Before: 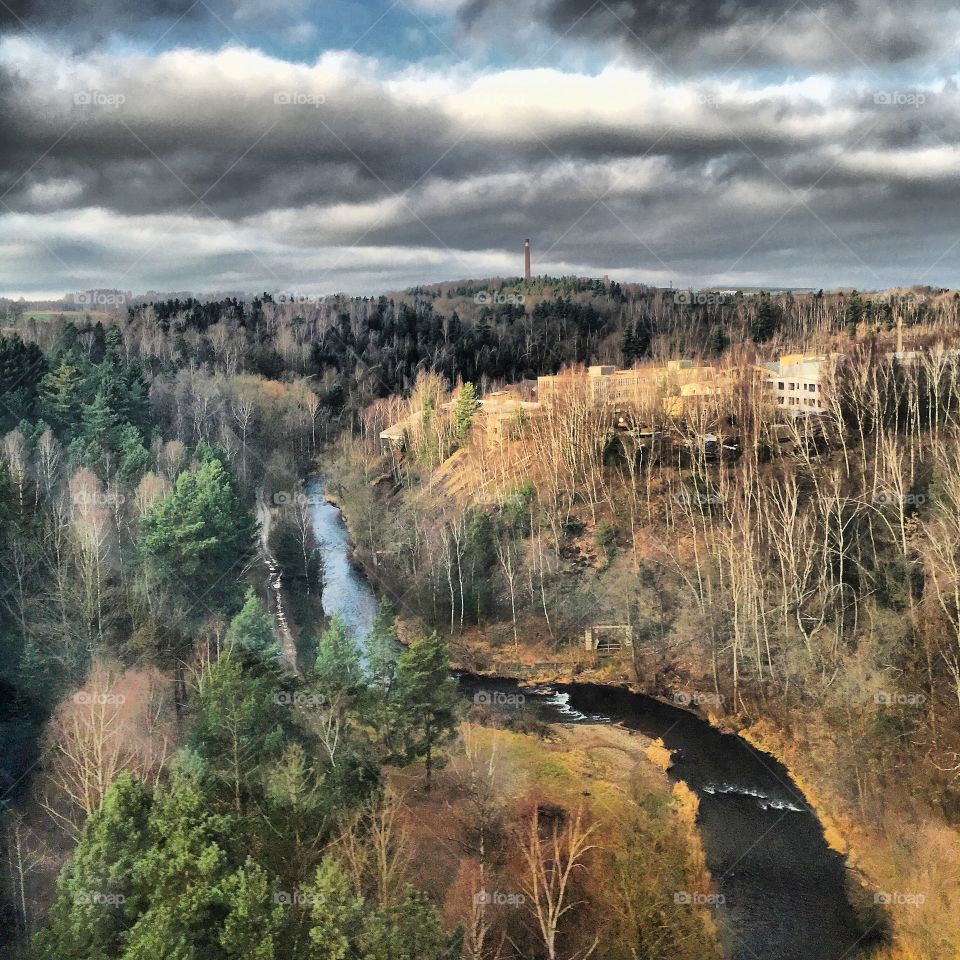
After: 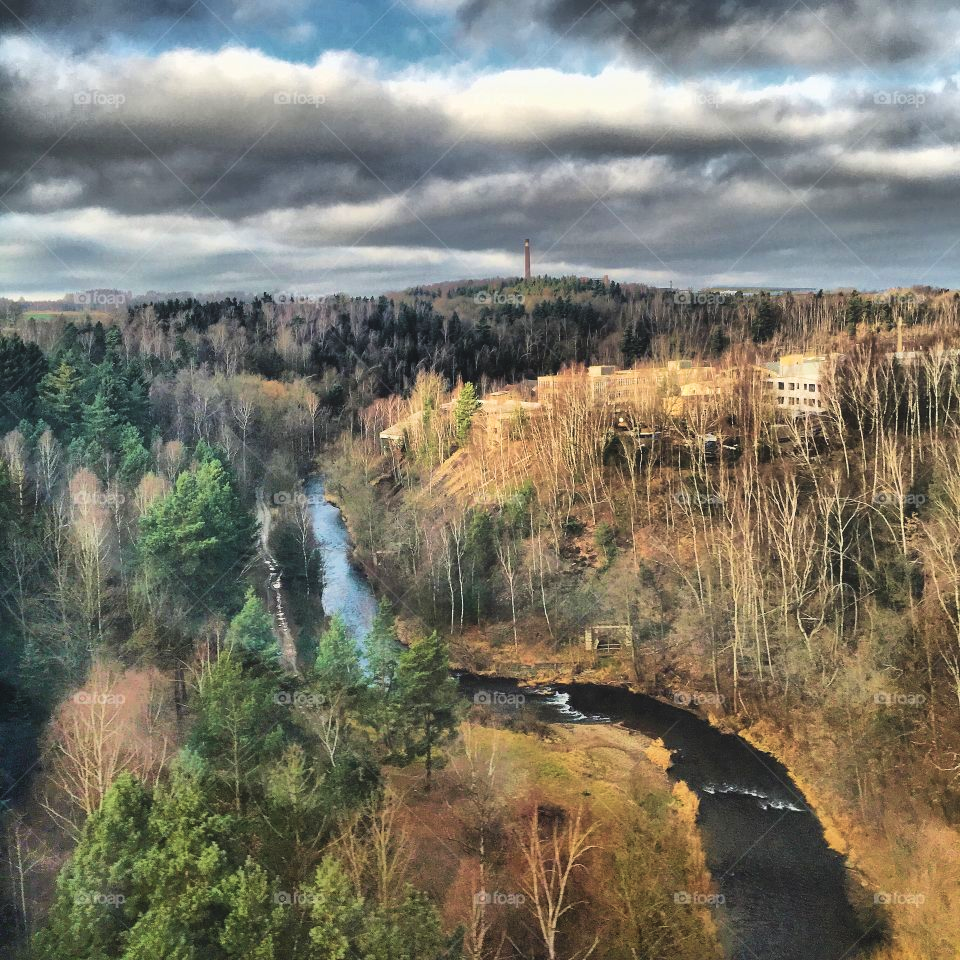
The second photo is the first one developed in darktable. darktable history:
velvia: strength 29.62%
color balance rgb: global offset › luminance 0.757%, perceptual saturation grading › global saturation -2.749%, perceptual saturation grading › shadows -1.256%
